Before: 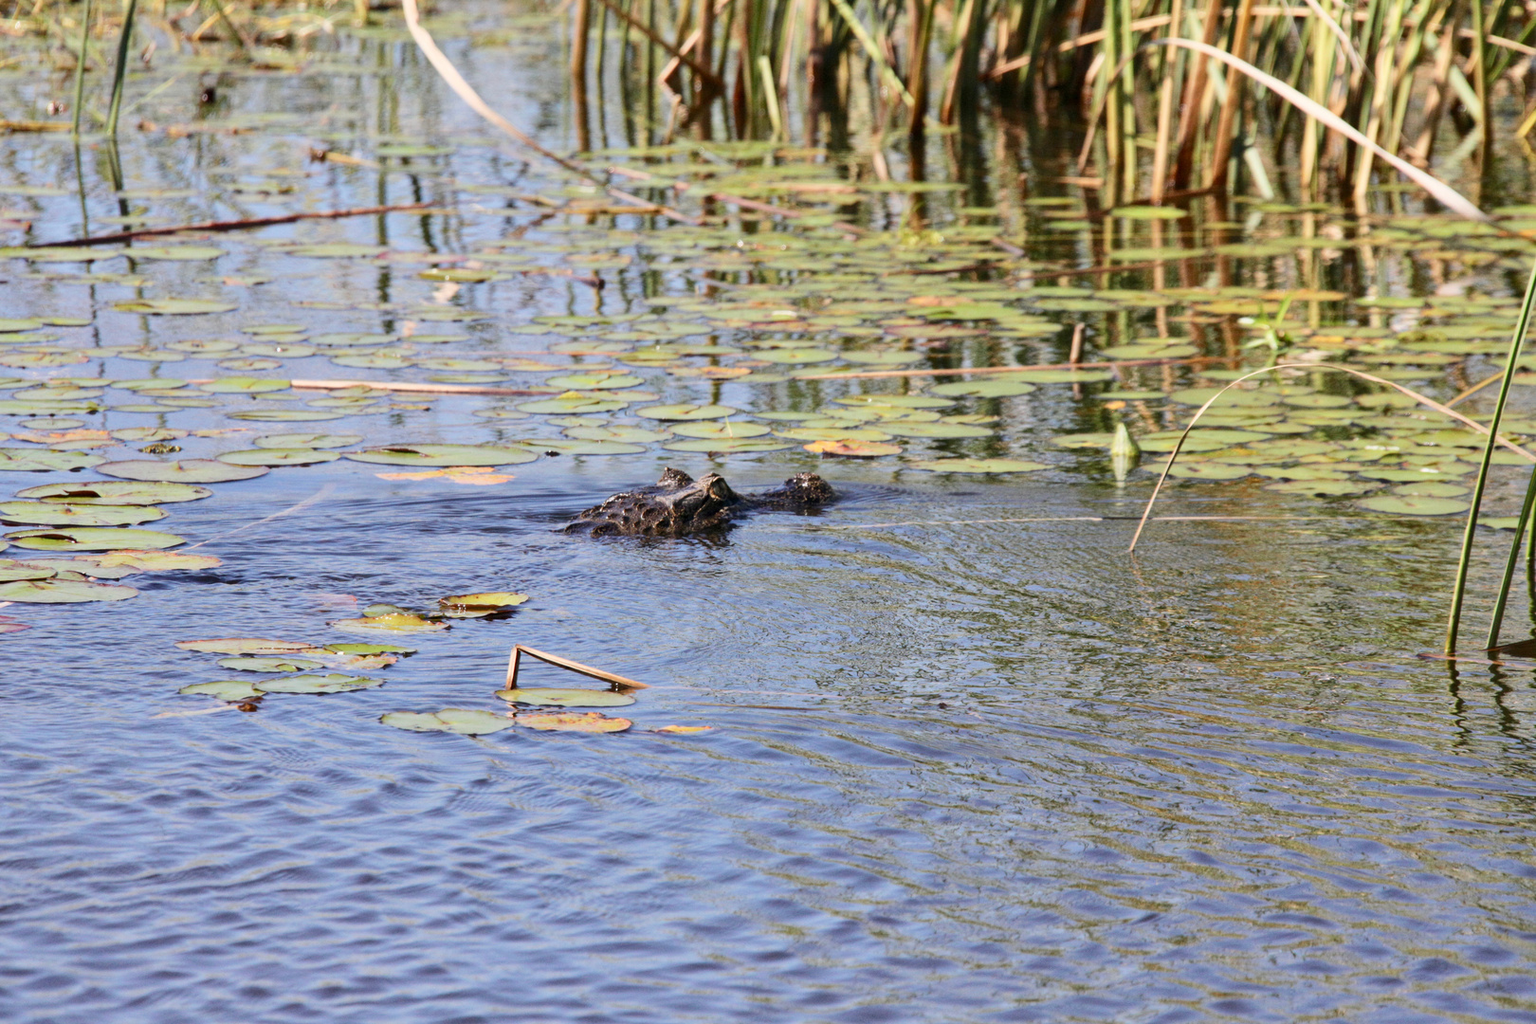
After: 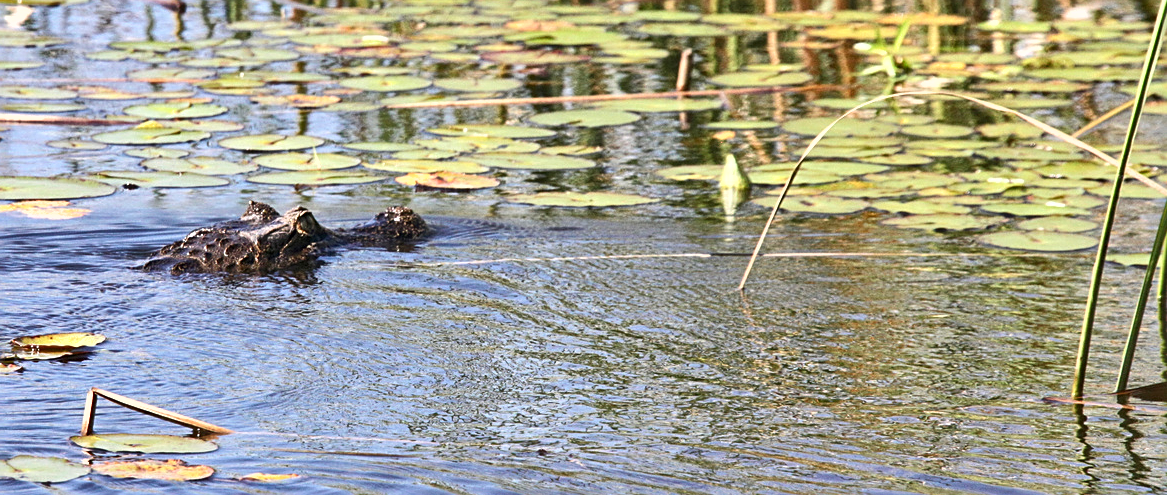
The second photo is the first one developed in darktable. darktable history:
exposure: black level correction -0.002, exposure 0.54 EV, compensate highlight preservation false
crop and rotate: left 27.938%, top 27.046%, bottom 27.046%
shadows and highlights: low approximation 0.01, soften with gaussian
sharpen: on, module defaults
